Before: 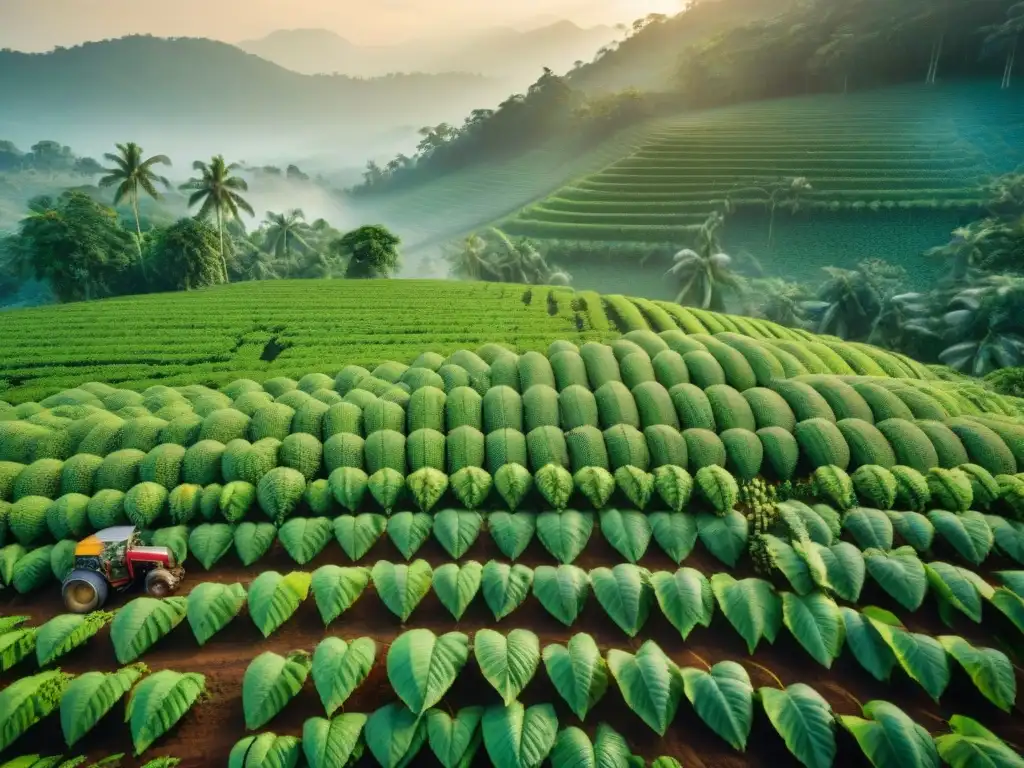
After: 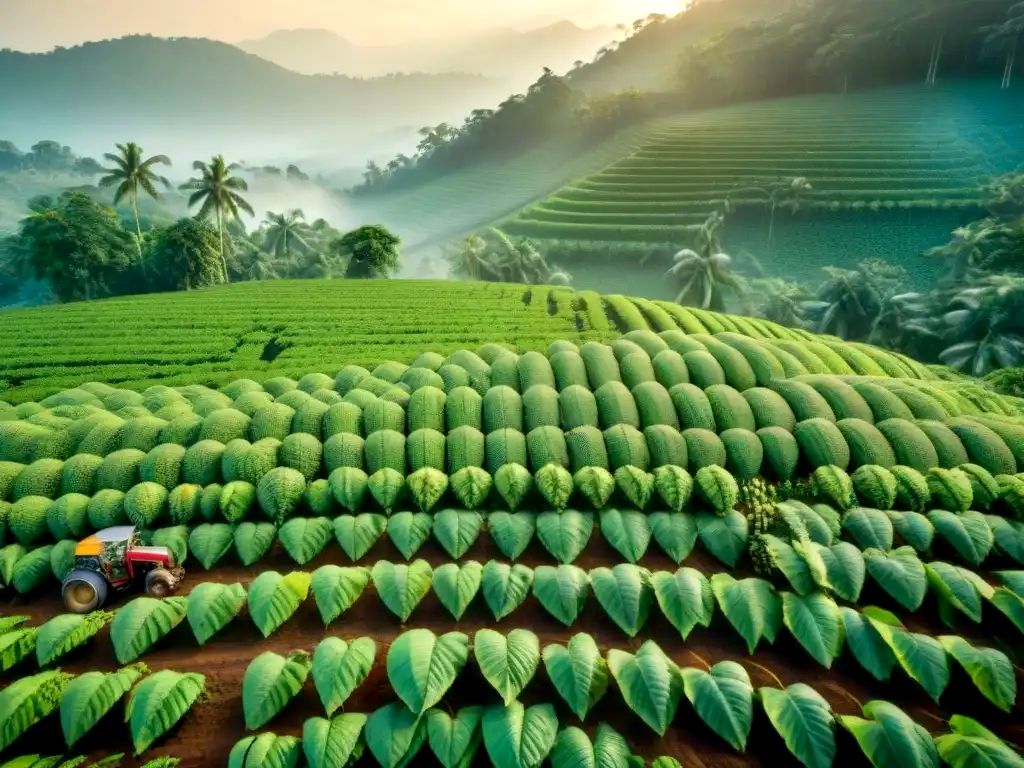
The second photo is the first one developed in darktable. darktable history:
exposure: black level correction 0.005, exposure 0.276 EV, compensate exposure bias true, compensate highlight preservation false
